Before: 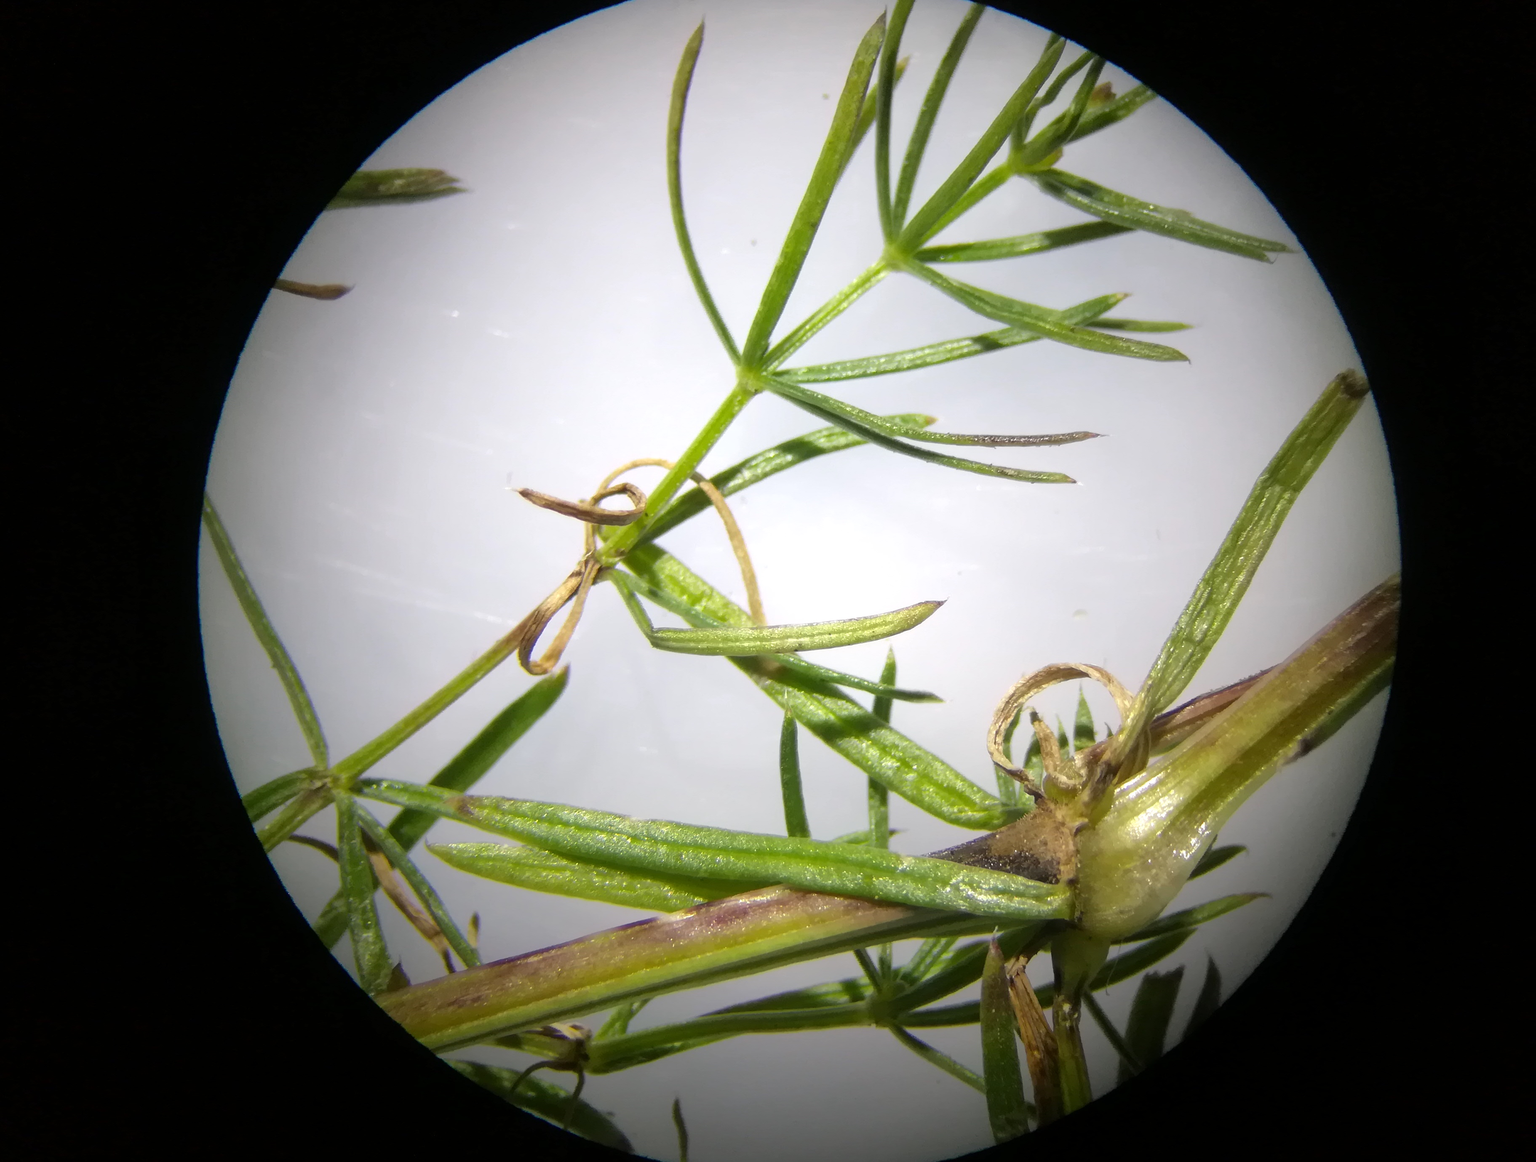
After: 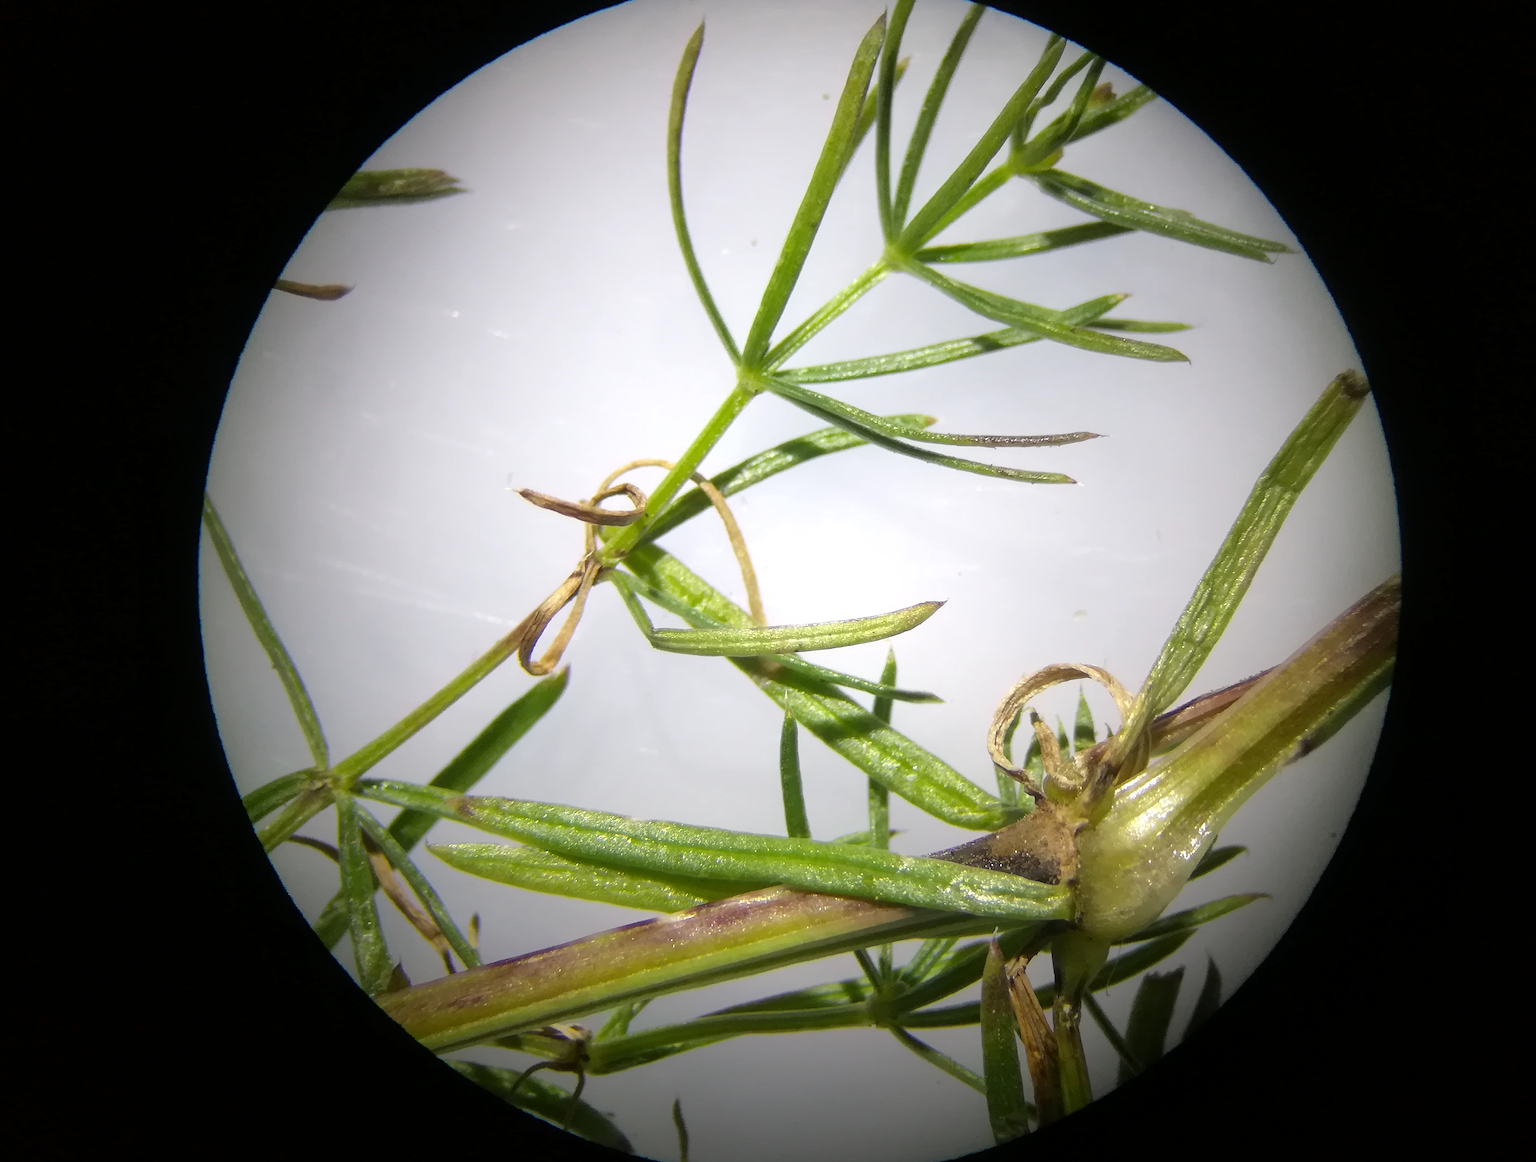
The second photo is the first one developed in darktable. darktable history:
sharpen: radius 0.974, amount 0.611
